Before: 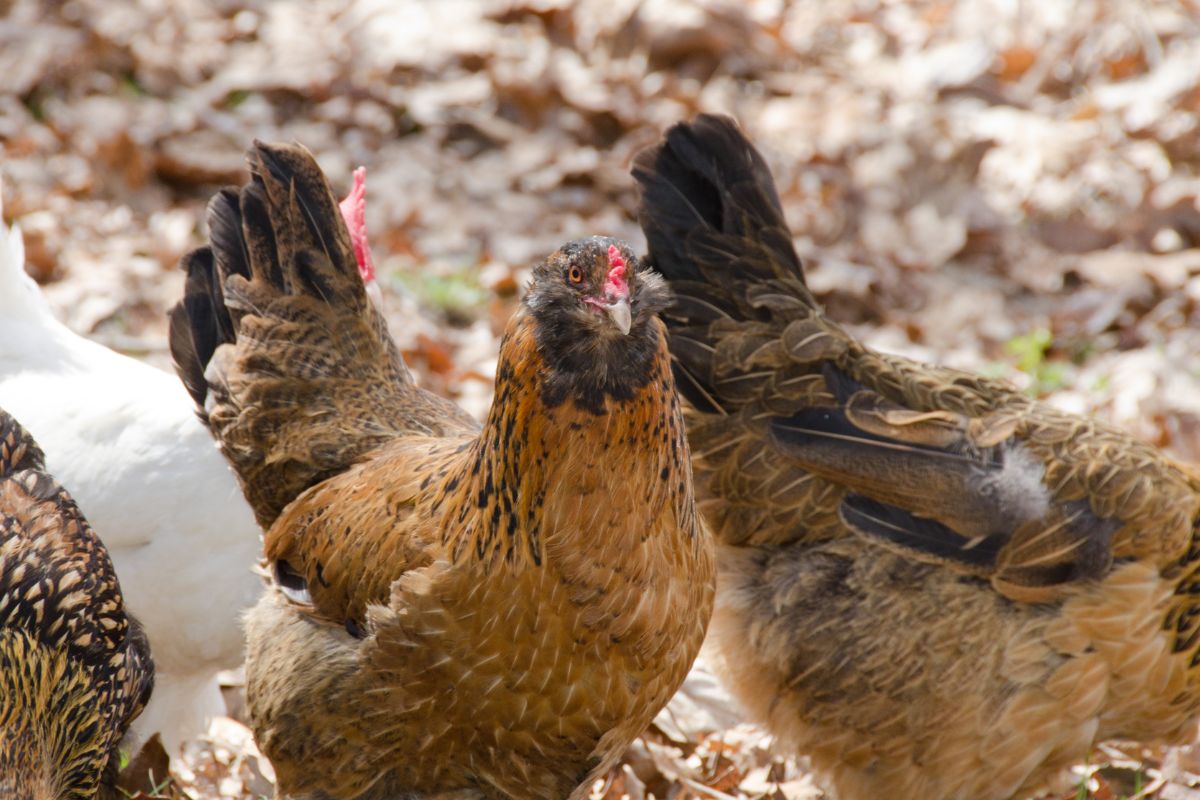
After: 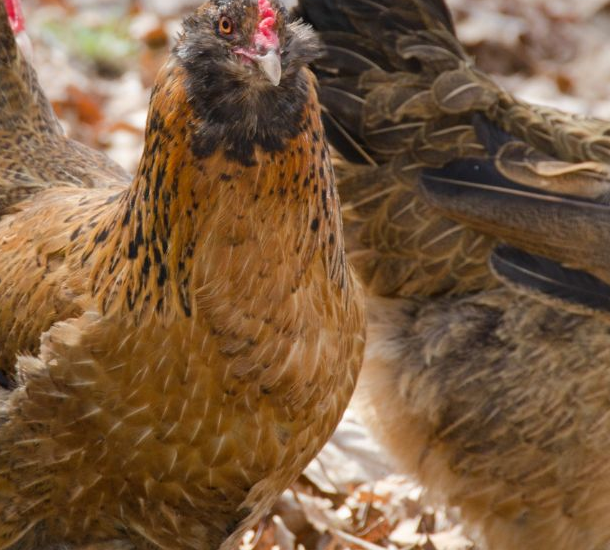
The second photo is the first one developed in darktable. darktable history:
crop and rotate: left 29.245%, top 31.203%, right 19.839%
